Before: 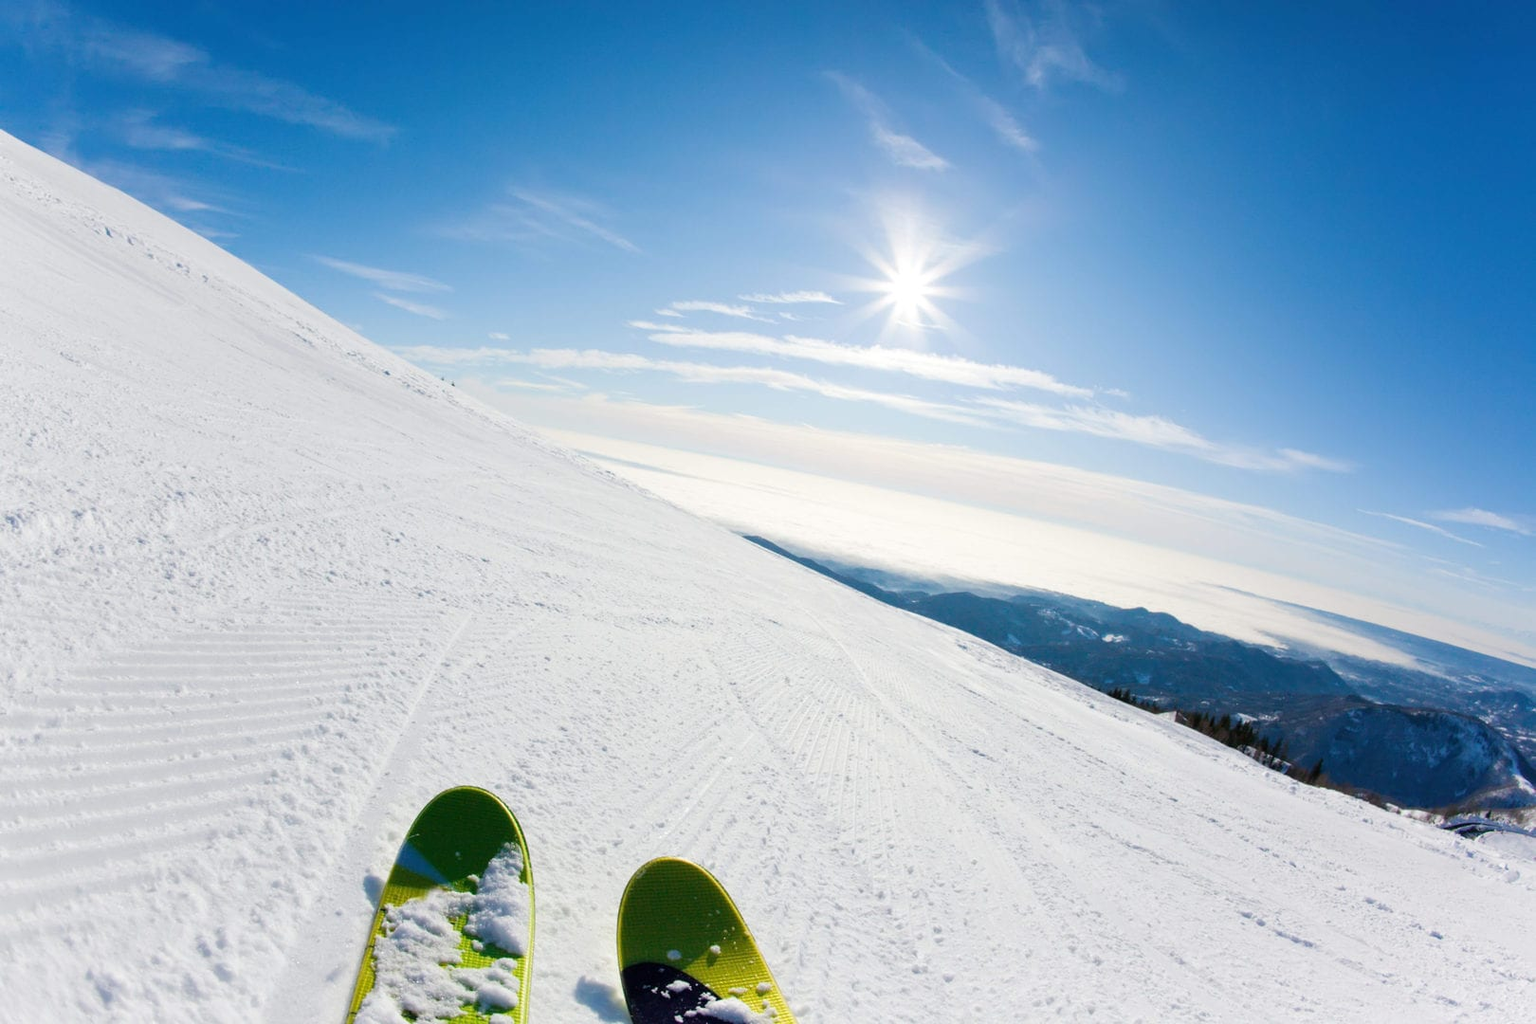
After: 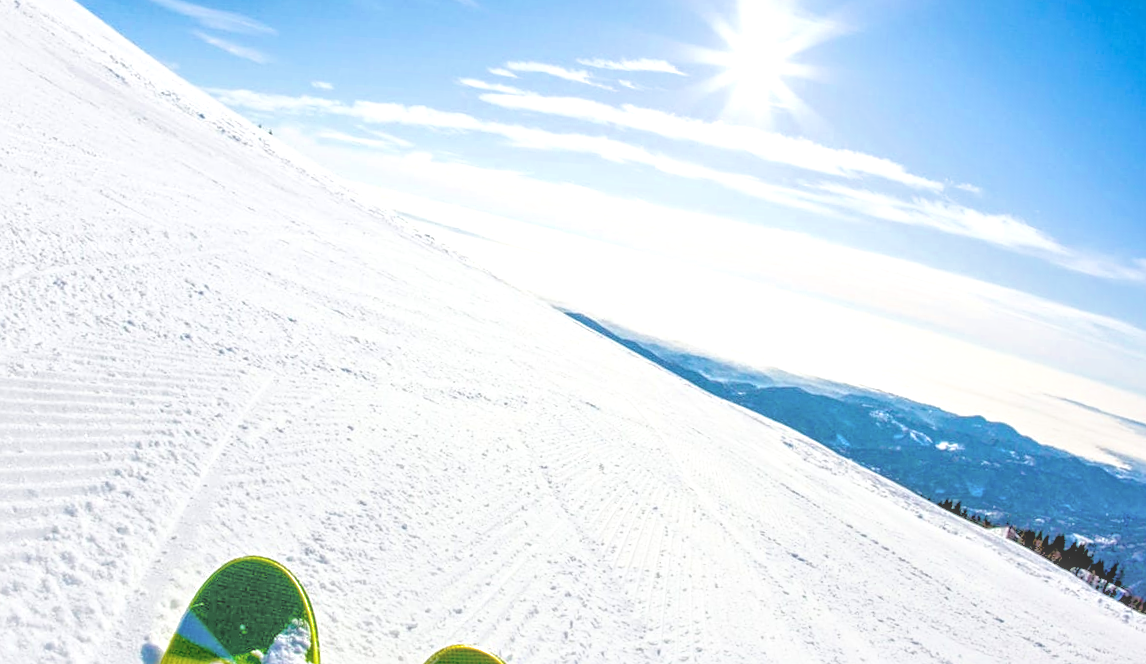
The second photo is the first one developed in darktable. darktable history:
crop and rotate: angle -3.81°, left 9.855%, top 20.661%, right 12.497%, bottom 11.835%
sharpen: radius 2.505, amount 0.321
exposure: black level correction 0.013, compensate exposure bias true, compensate highlight preservation false
local contrast: highlights 66%, shadows 34%, detail 167%, midtone range 0.2
tone equalizer: -7 EV 0.153 EV, -6 EV 0.605 EV, -5 EV 1.16 EV, -4 EV 1.3 EV, -3 EV 1.12 EV, -2 EV 0.6 EV, -1 EV 0.154 EV
color balance rgb: perceptual saturation grading › global saturation 19.954%, perceptual brilliance grading › global brilliance 12.48%, global vibrance 9.472%
filmic rgb: black relative exposure -12 EV, white relative exposure 2.8 EV, target black luminance 0%, hardness 8.14, latitude 69.89%, contrast 1.139, highlights saturation mix 10.98%, shadows ↔ highlights balance -0.389%
